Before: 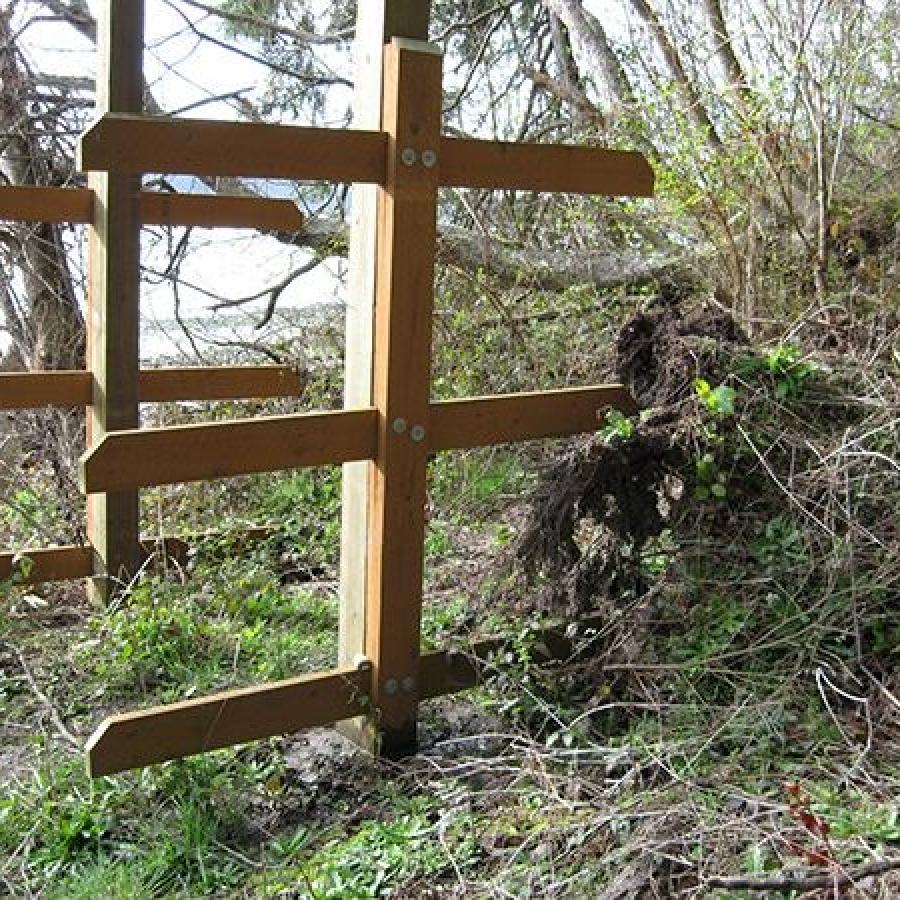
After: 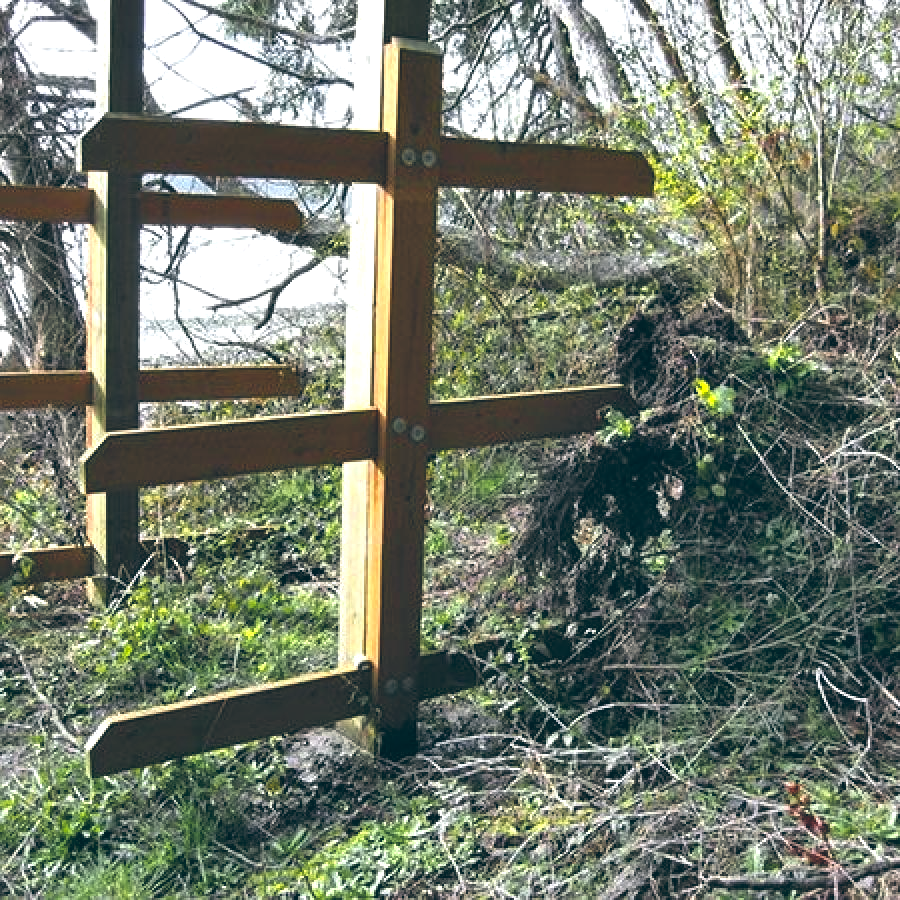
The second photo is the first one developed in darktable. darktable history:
rgb levels: preserve colors max RGB
color balance: lift [1.016, 0.983, 1, 1.017], gamma [0.958, 1, 1, 1], gain [0.981, 1.007, 0.993, 1.002], input saturation 118.26%, contrast 13.43%, contrast fulcrum 21.62%, output saturation 82.76%
shadows and highlights: white point adjustment 0.05, highlights color adjustment 55.9%, soften with gaussian
color zones: curves: ch0 [(0, 0.511) (0.143, 0.531) (0.286, 0.56) (0.429, 0.5) (0.571, 0.5) (0.714, 0.5) (0.857, 0.5) (1, 0.5)]; ch1 [(0, 0.525) (0.143, 0.705) (0.286, 0.715) (0.429, 0.35) (0.571, 0.35) (0.714, 0.35) (0.857, 0.4) (1, 0.4)]; ch2 [(0, 0.572) (0.143, 0.512) (0.286, 0.473) (0.429, 0.45) (0.571, 0.5) (0.714, 0.5) (0.857, 0.518) (1, 0.518)]
